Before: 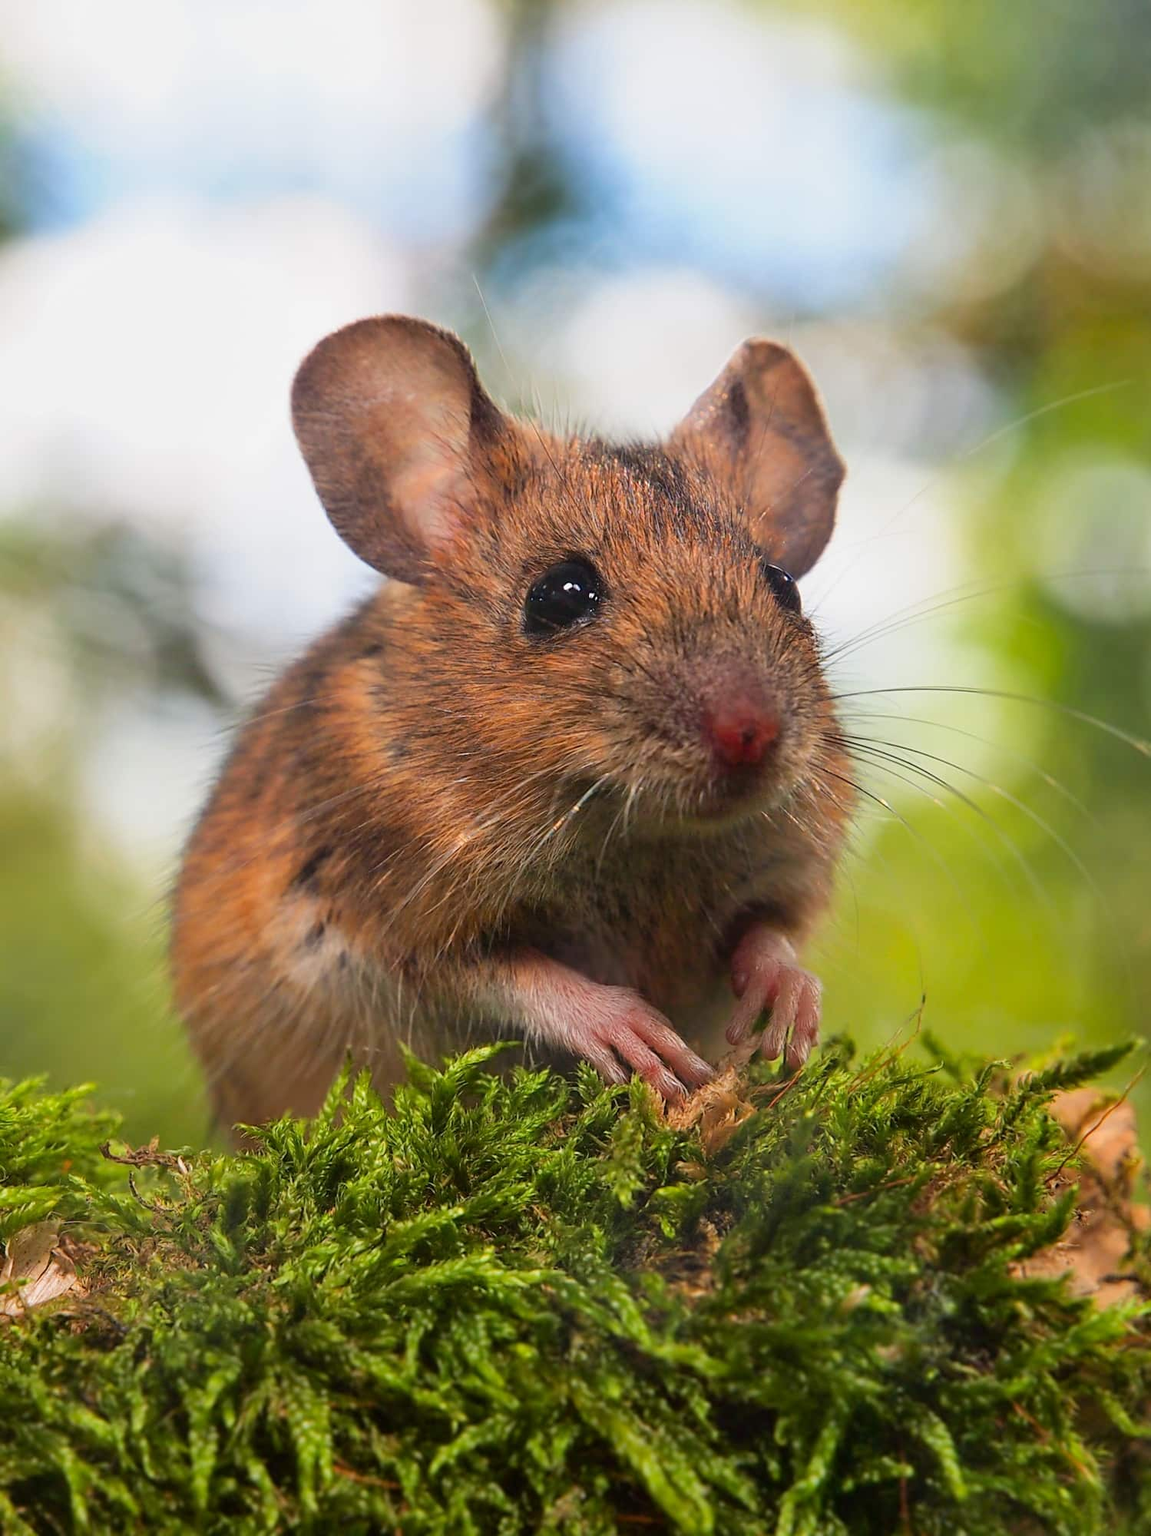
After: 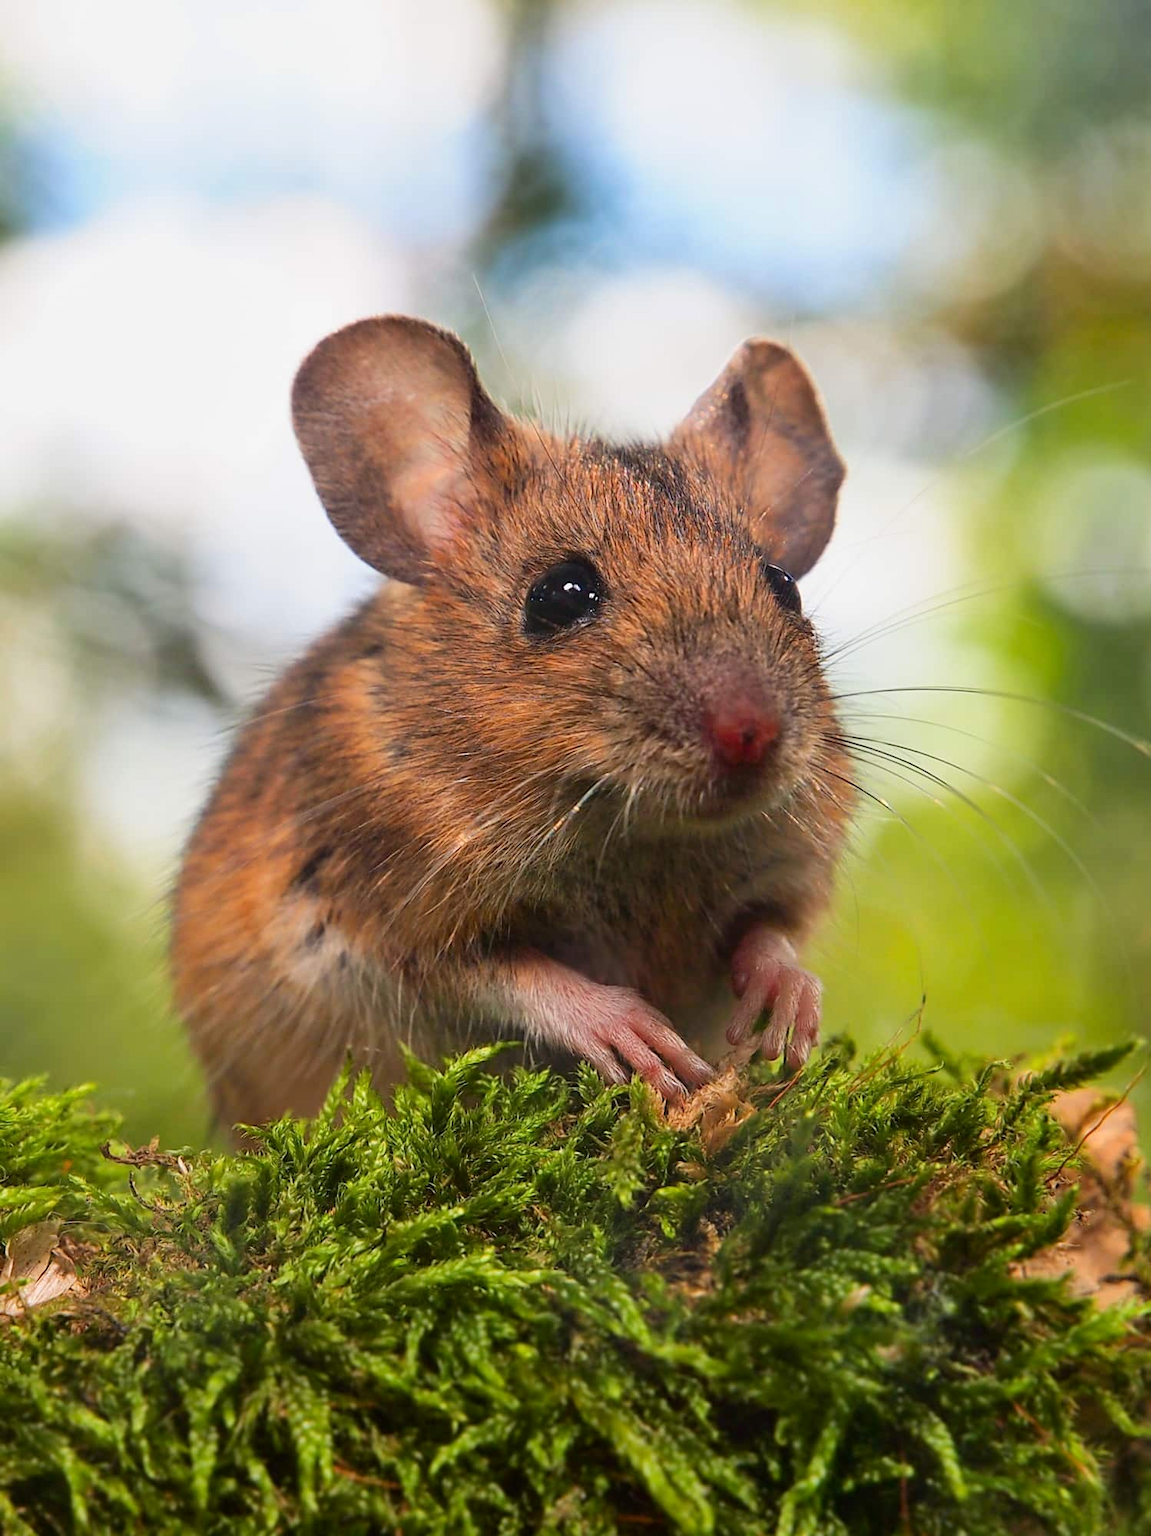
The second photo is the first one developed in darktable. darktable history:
tone equalizer: on, module defaults
contrast brightness saturation: contrast 0.097, brightness 0.015, saturation 0.021
